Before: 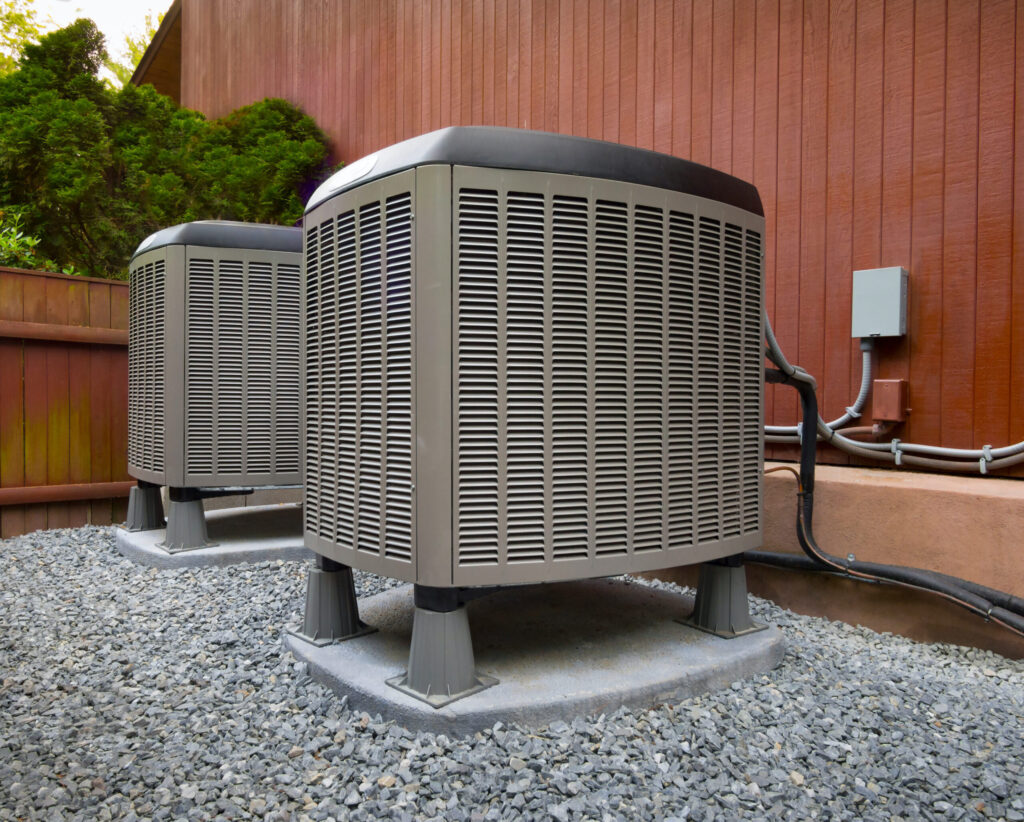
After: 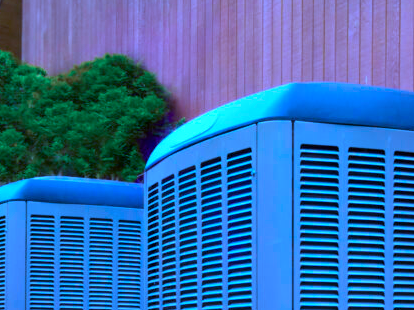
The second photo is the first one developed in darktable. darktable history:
color balance rgb: perceptual saturation grading › global saturation 17.176%
exposure: black level correction 0.002, exposure 0.297 EV, compensate highlight preservation false
crop: left 15.587%, top 5.426%, right 43.944%, bottom 56.817%
color calibration: illuminant as shot in camera, x 0.483, y 0.43, temperature 2415.02 K
